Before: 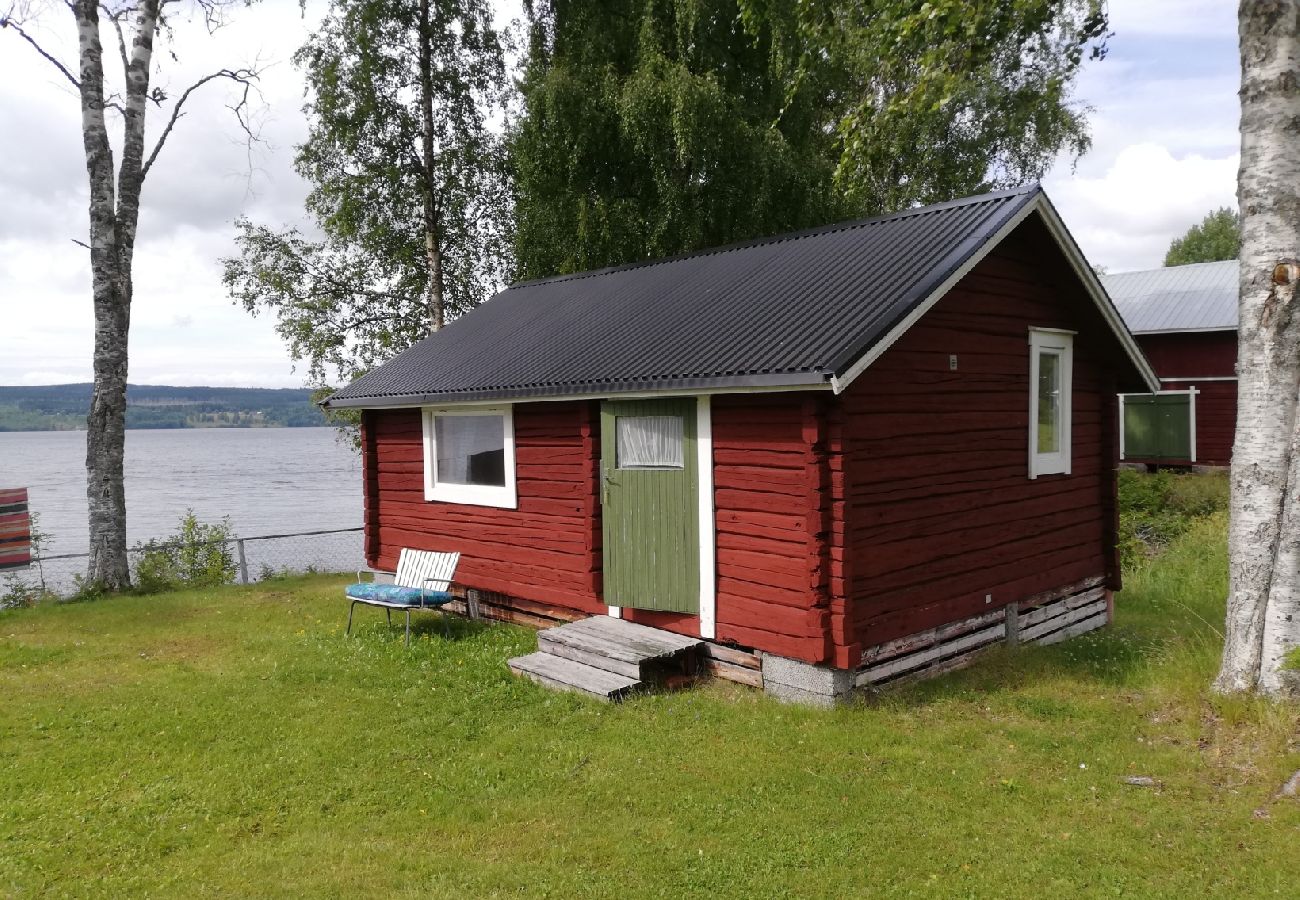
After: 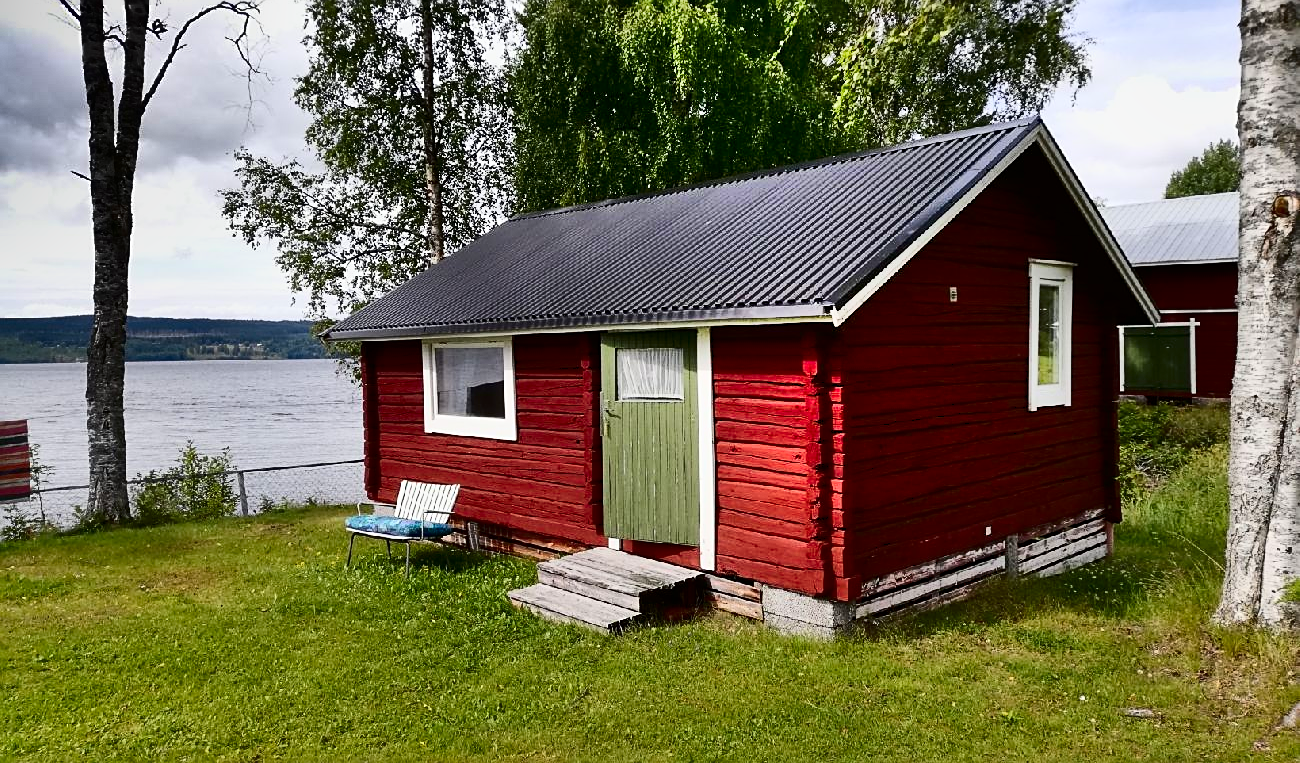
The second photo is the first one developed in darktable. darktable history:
sharpen: on, module defaults
color correction: highlights a* -0.161, highlights b* -0.111
crop: top 7.566%, bottom 7.558%
shadows and highlights: radius 123.93, shadows 98.9, white point adjustment -2.85, highlights -98.98, soften with gaussian
contrast brightness saturation: contrast 0.308, brightness -0.079, saturation 0.171
